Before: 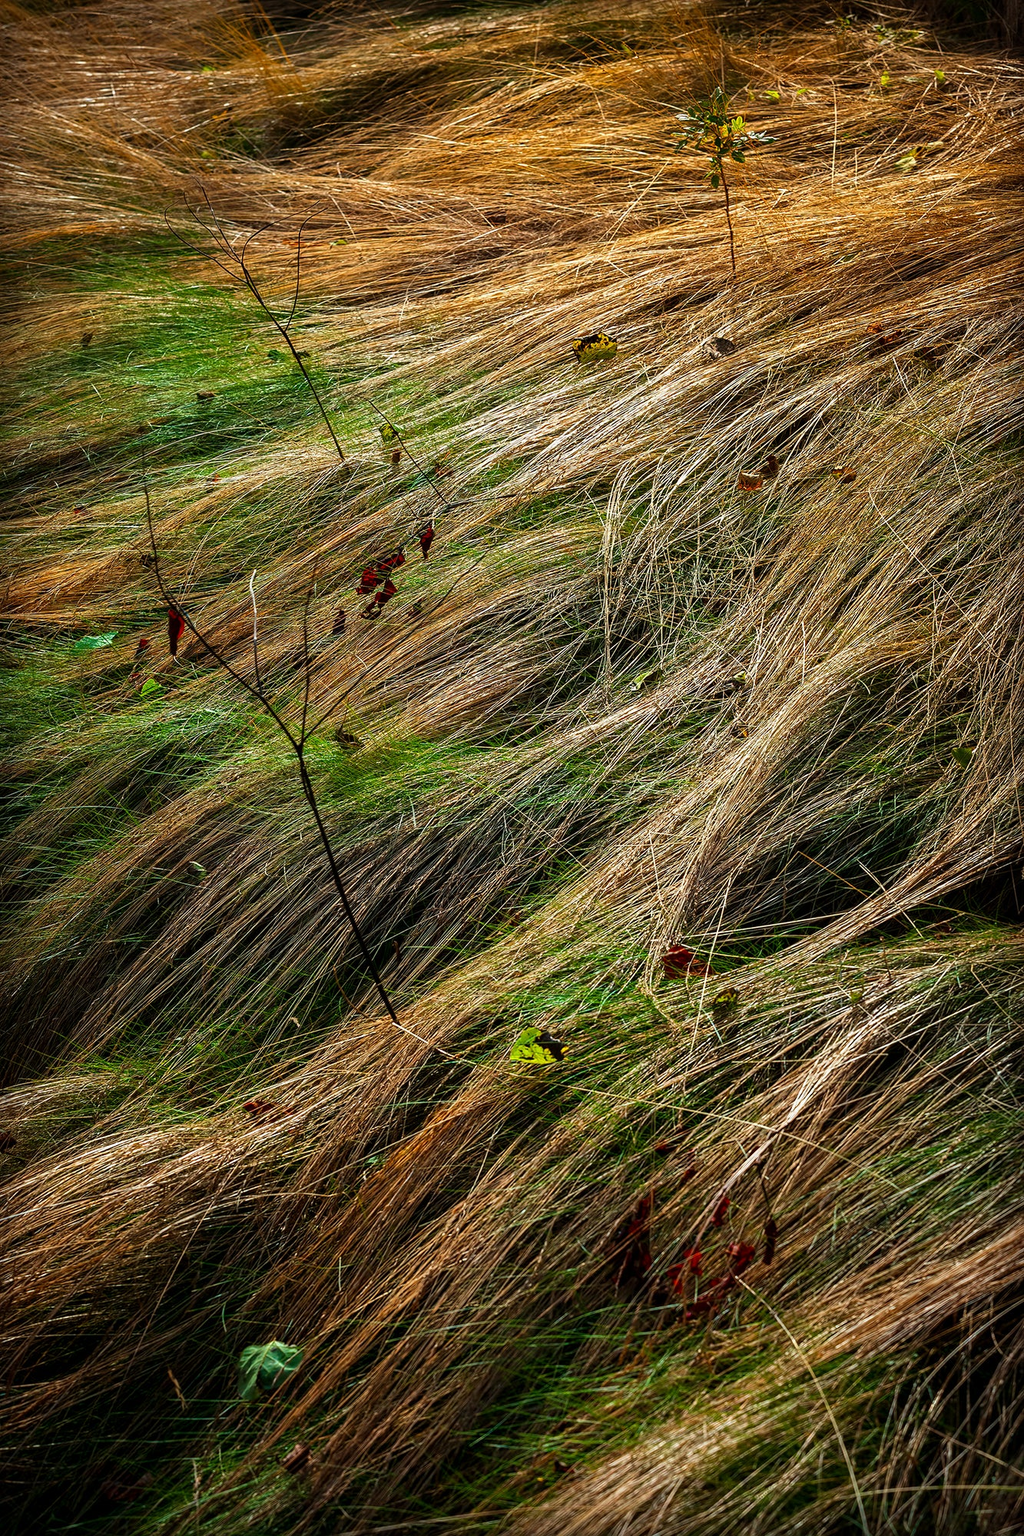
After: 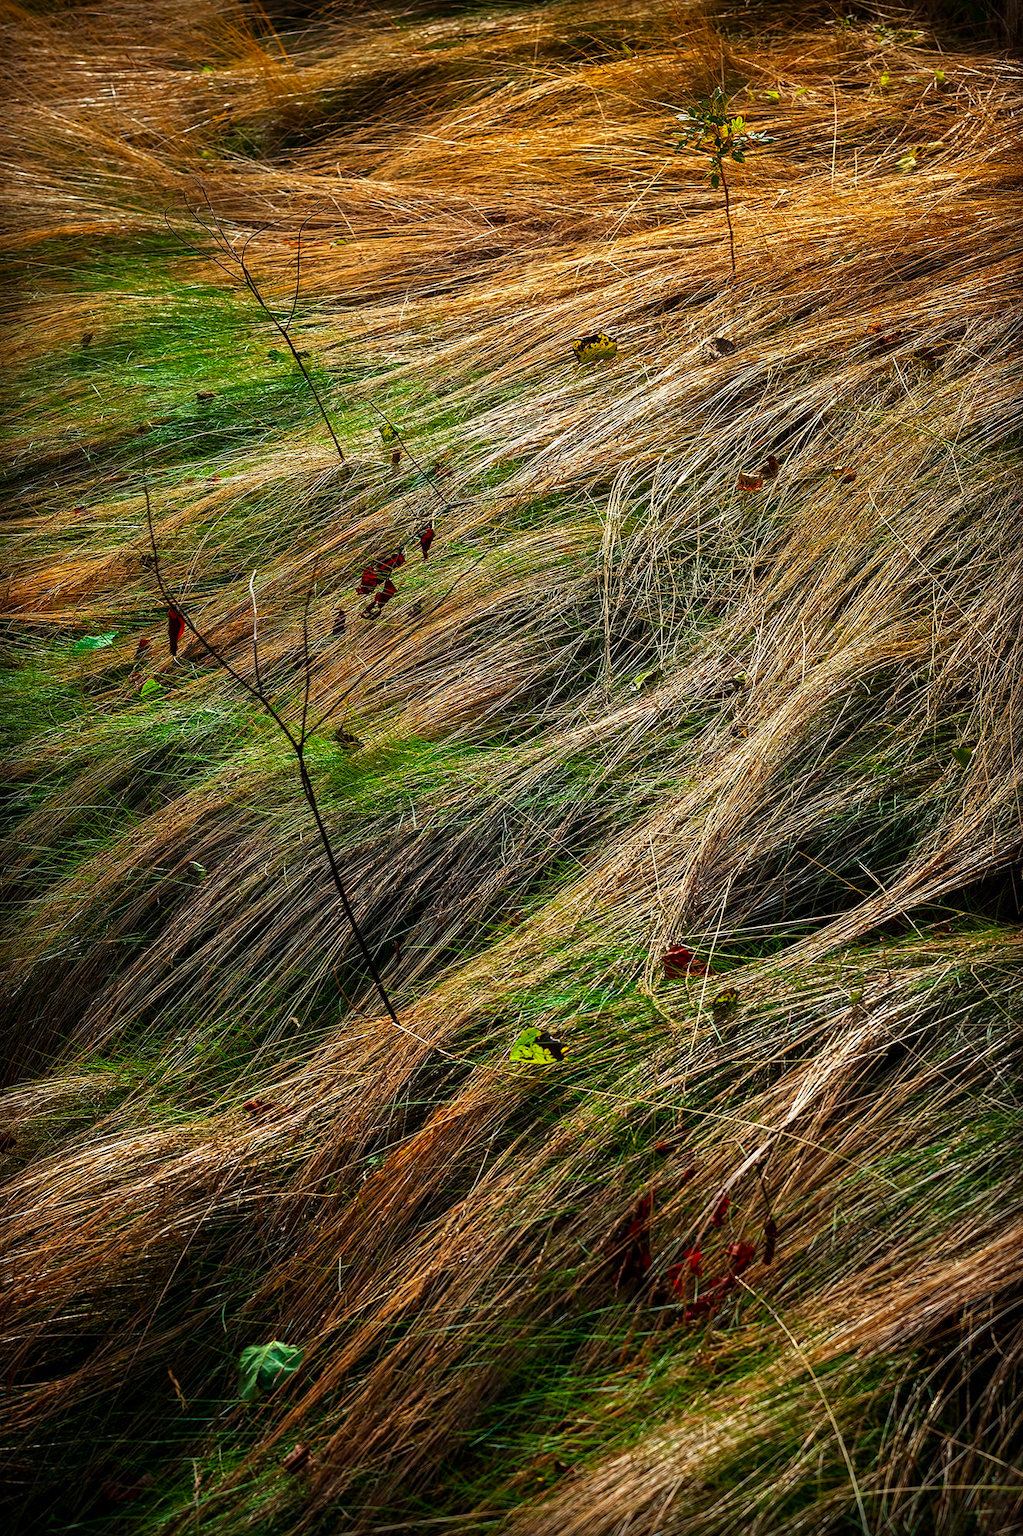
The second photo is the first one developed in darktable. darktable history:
contrast brightness saturation: contrast 0.038, saturation 0.154
